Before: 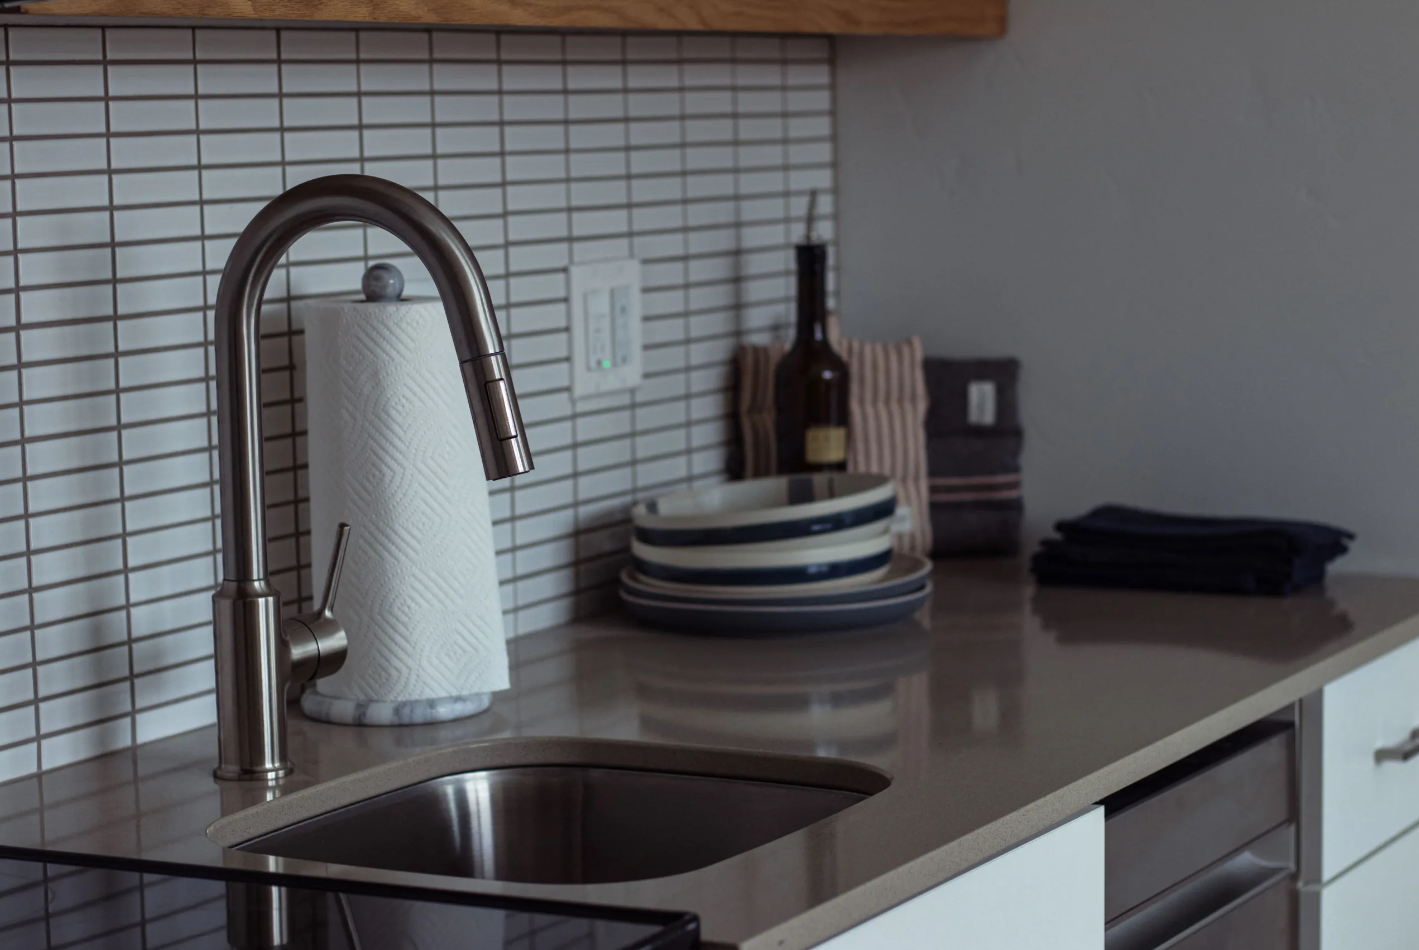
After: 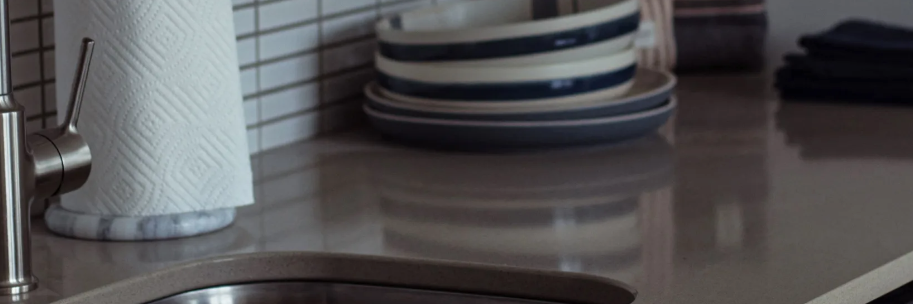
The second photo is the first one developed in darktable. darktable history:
shadows and highlights: shadows 30.63, highlights -63.22, shadows color adjustment 98%, highlights color adjustment 58.61%, soften with gaussian
crop: left 18.091%, top 51.13%, right 17.525%, bottom 16.85%
